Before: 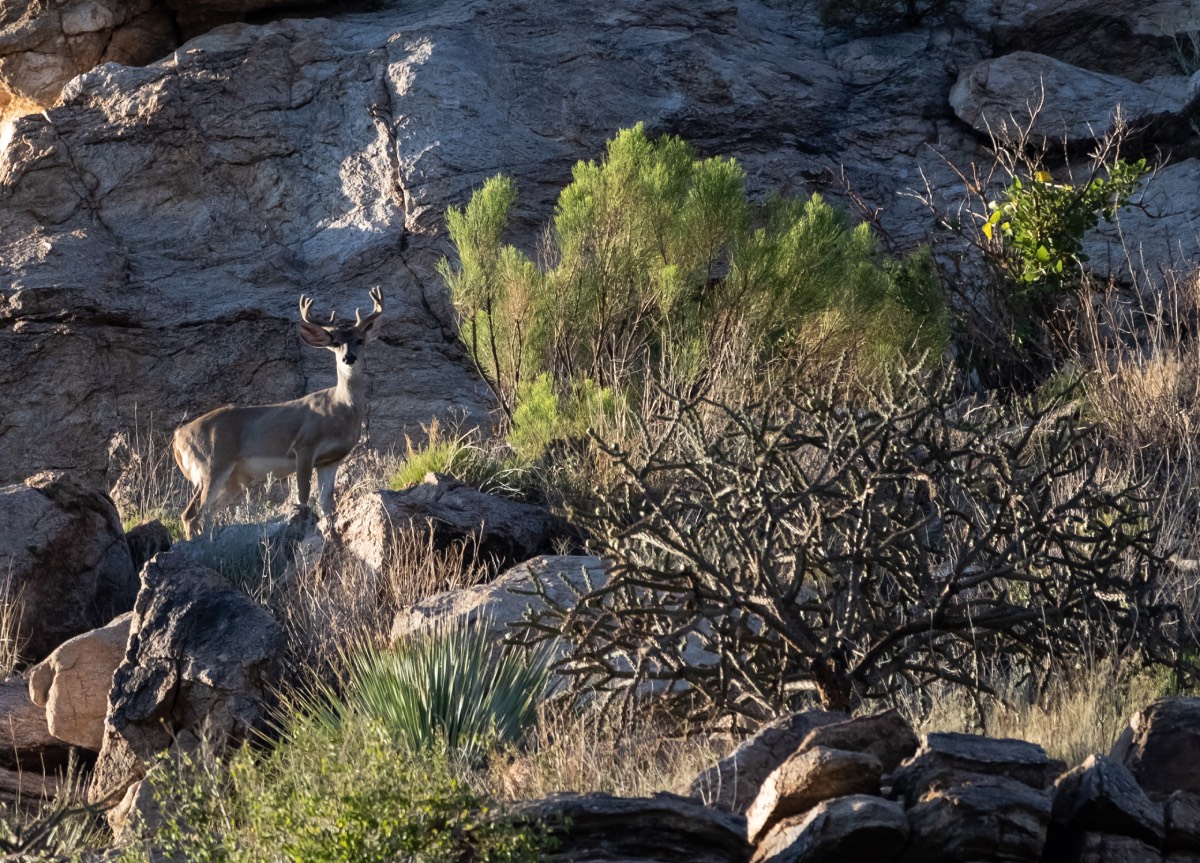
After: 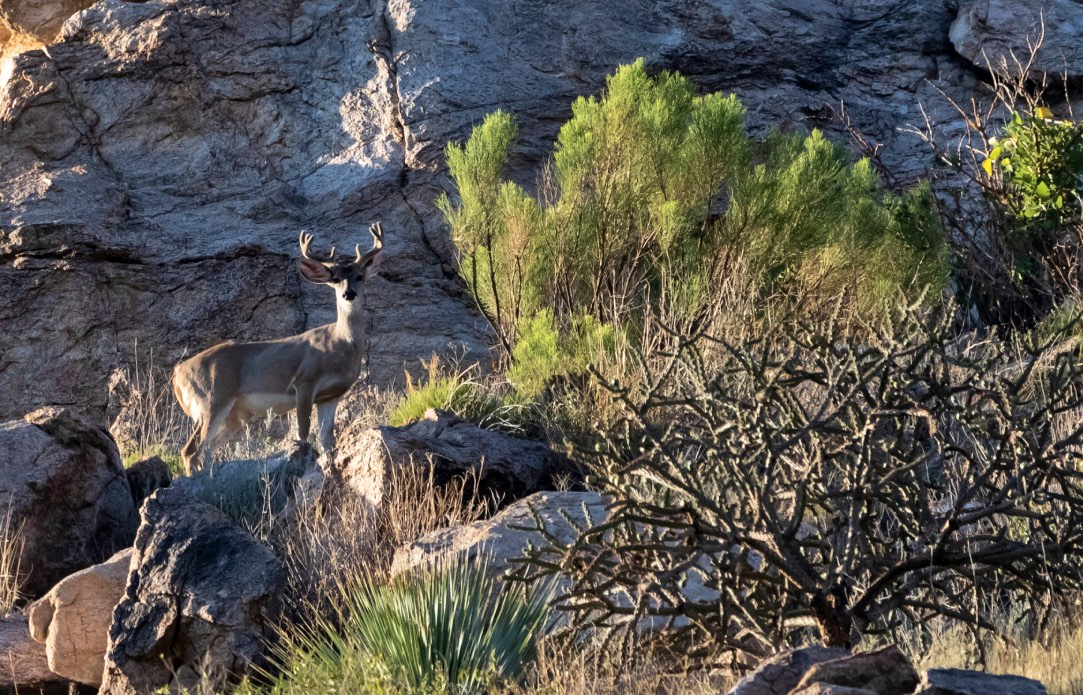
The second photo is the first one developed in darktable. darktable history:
crop: top 7.438%, right 9.711%, bottom 12.007%
velvia: on, module defaults
local contrast: mode bilateral grid, contrast 20, coarseness 50, detail 120%, midtone range 0.2
shadows and highlights: highlights color adjustment 56.58%, soften with gaussian
